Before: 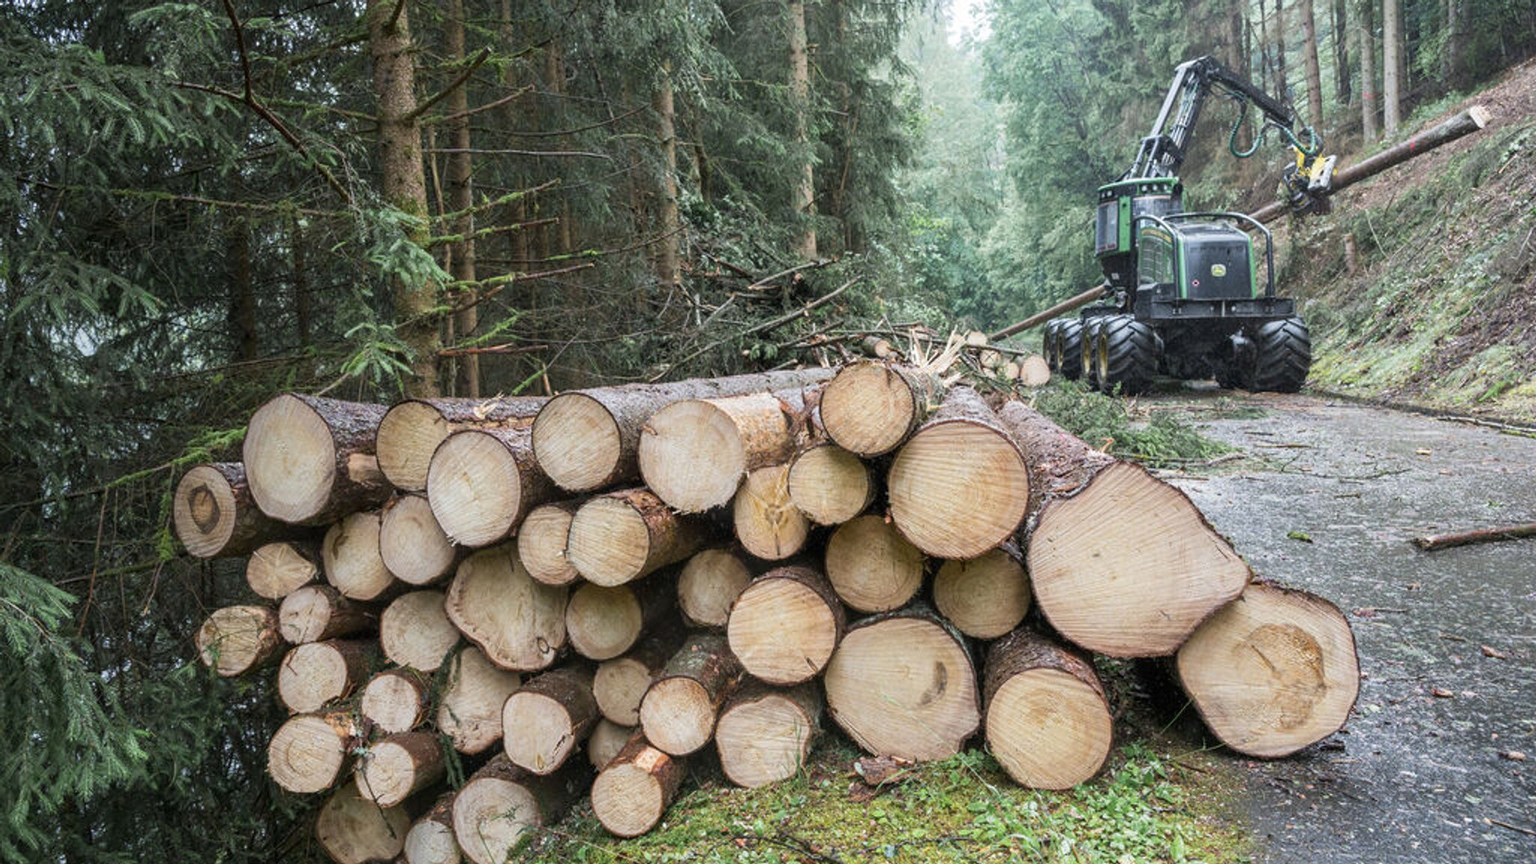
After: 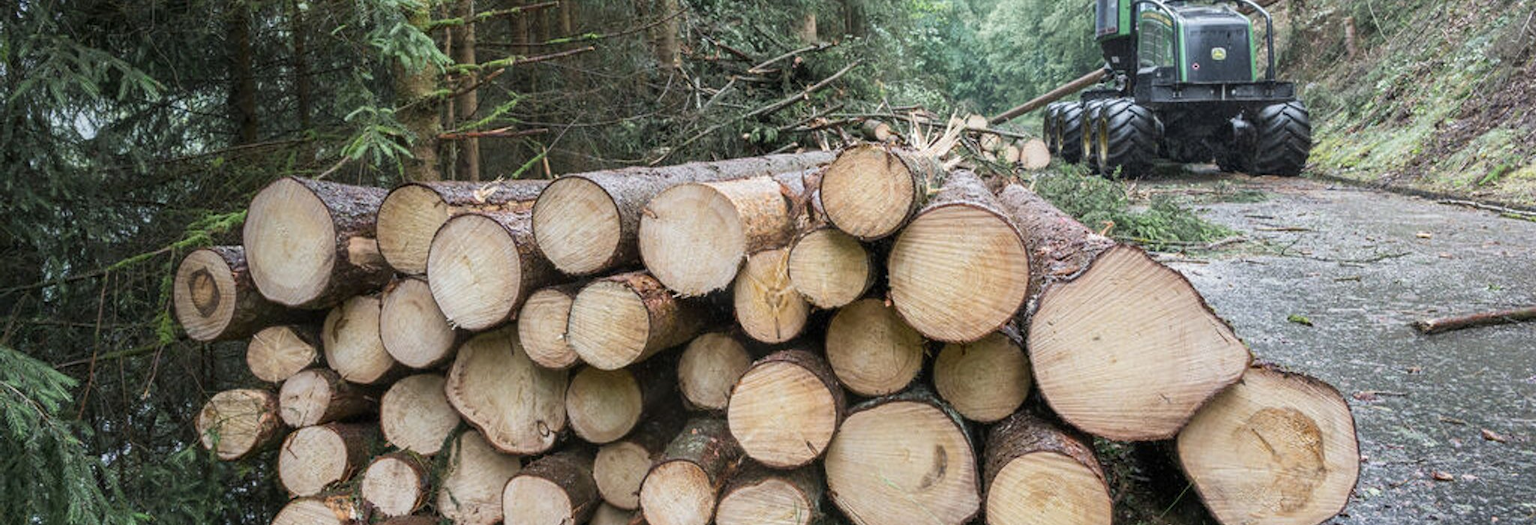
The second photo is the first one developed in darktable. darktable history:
crop and rotate: top 25.111%, bottom 13.994%
